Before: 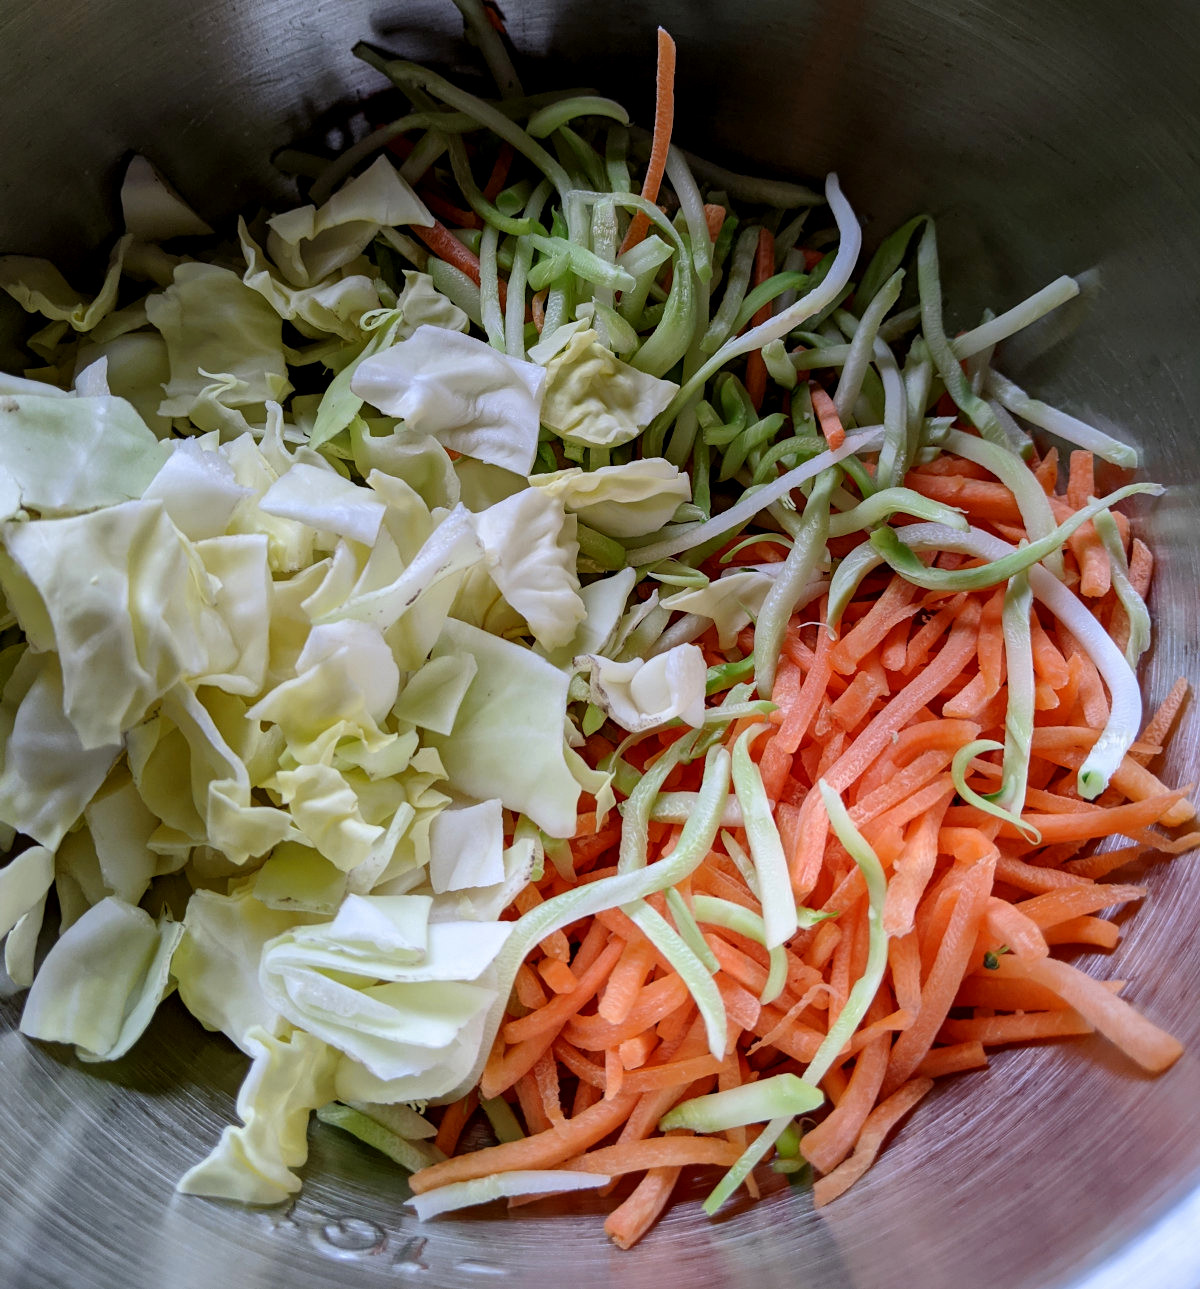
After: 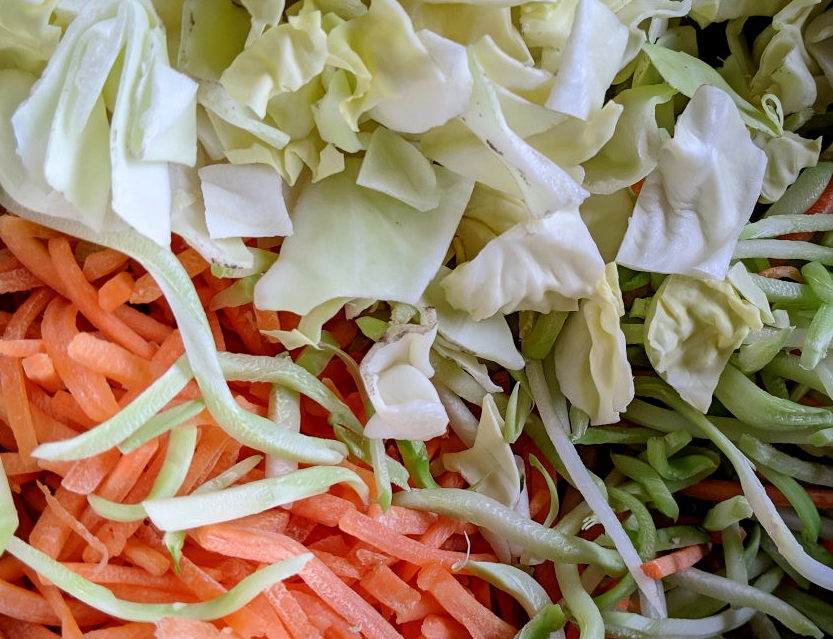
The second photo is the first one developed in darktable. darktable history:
orientation: orientation rotate -90°
crop and rotate: left 15.321%, top 22.245%, right 20.014%, bottom 24.468%
